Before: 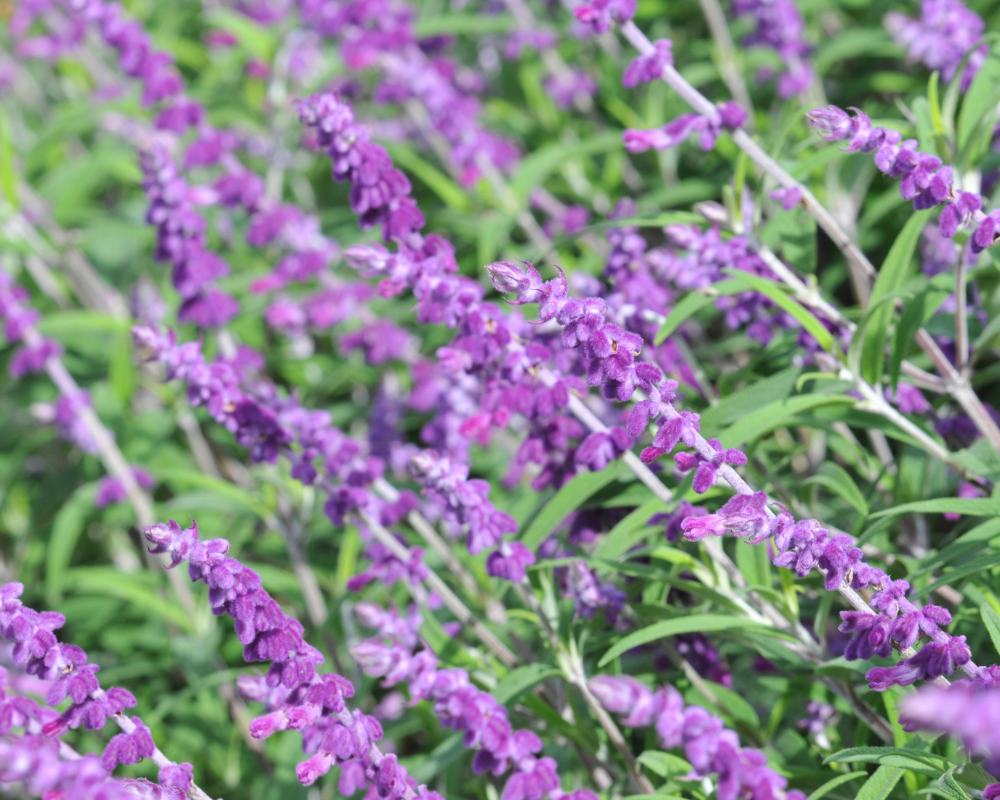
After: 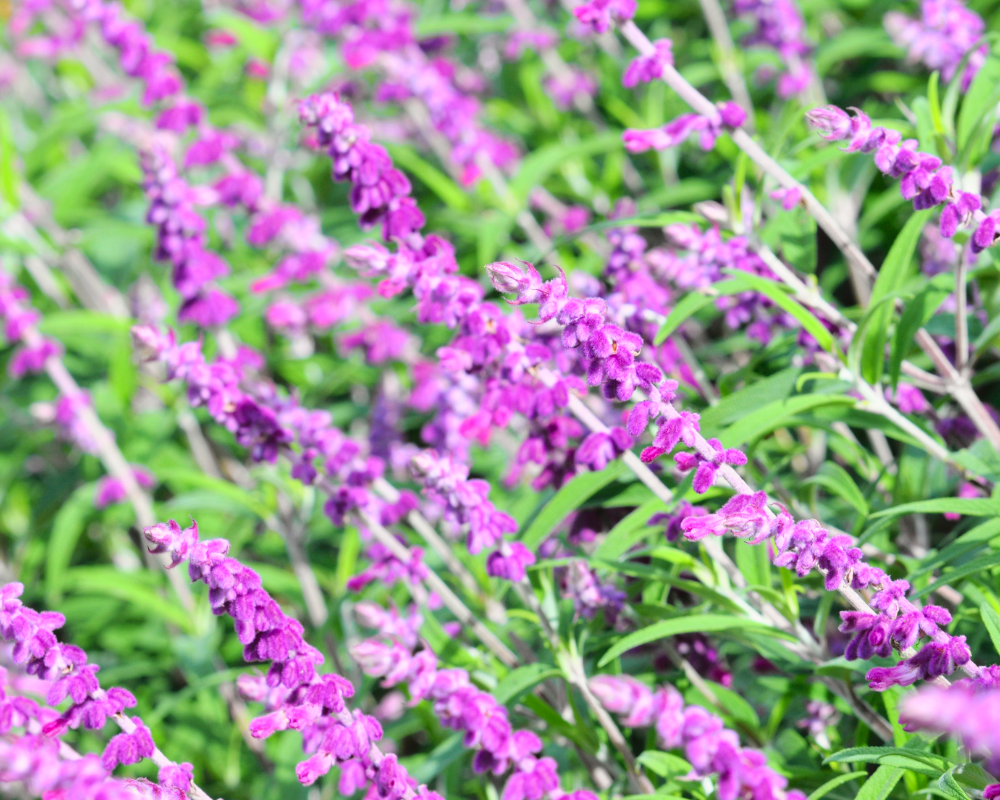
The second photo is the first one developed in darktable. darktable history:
tone curve: curves: ch0 [(0, 0.021) (0.049, 0.044) (0.157, 0.131) (0.359, 0.419) (0.469, 0.544) (0.634, 0.722) (0.839, 0.909) (0.998, 0.978)]; ch1 [(0, 0) (0.437, 0.408) (0.472, 0.47) (0.502, 0.503) (0.527, 0.53) (0.564, 0.573) (0.614, 0.654) (0.669, 0.748) (0.859, 0.899) (1, 1)]; ch2 [(0, 0) (0.33, 0.301) (0.421, 0.443) (0.487, 0.504) (0.502, 0.509) (0.535, 0.537) (0.565, 0.595) (0.608, 0.667) (1, 1)], color space Lab, independent channels, preserve colors none
